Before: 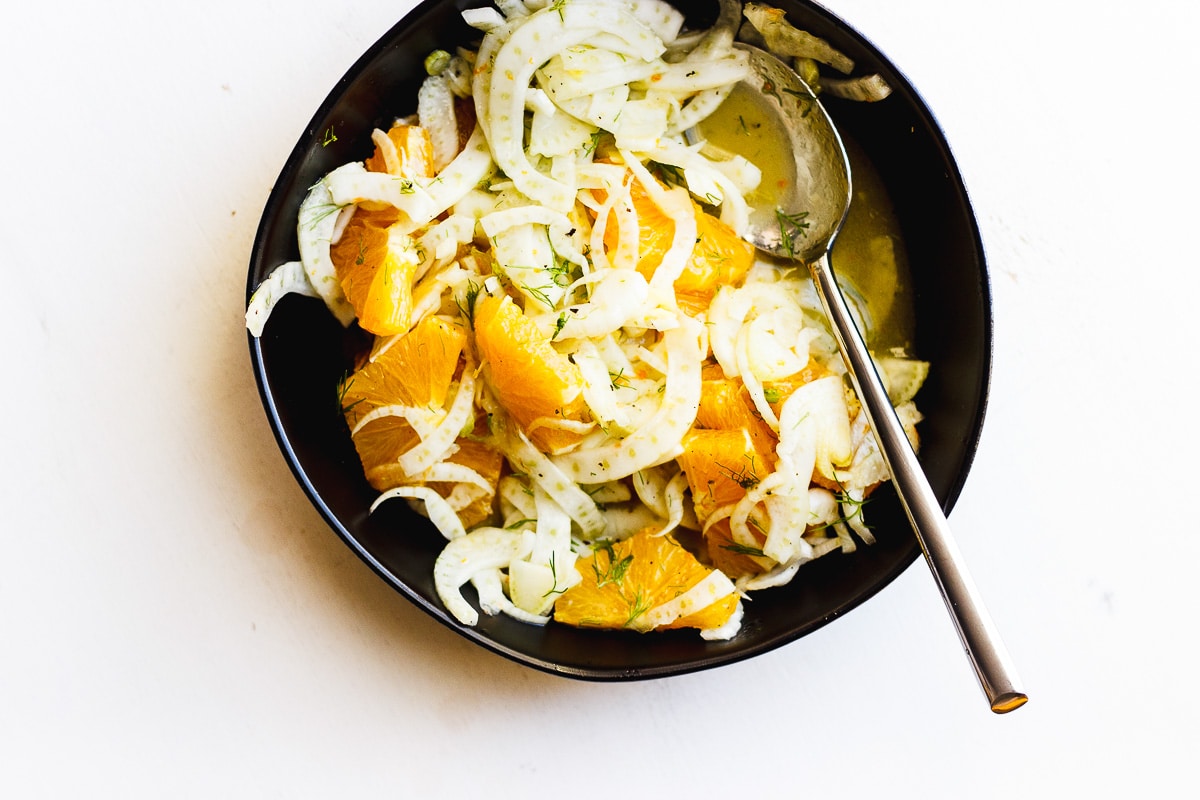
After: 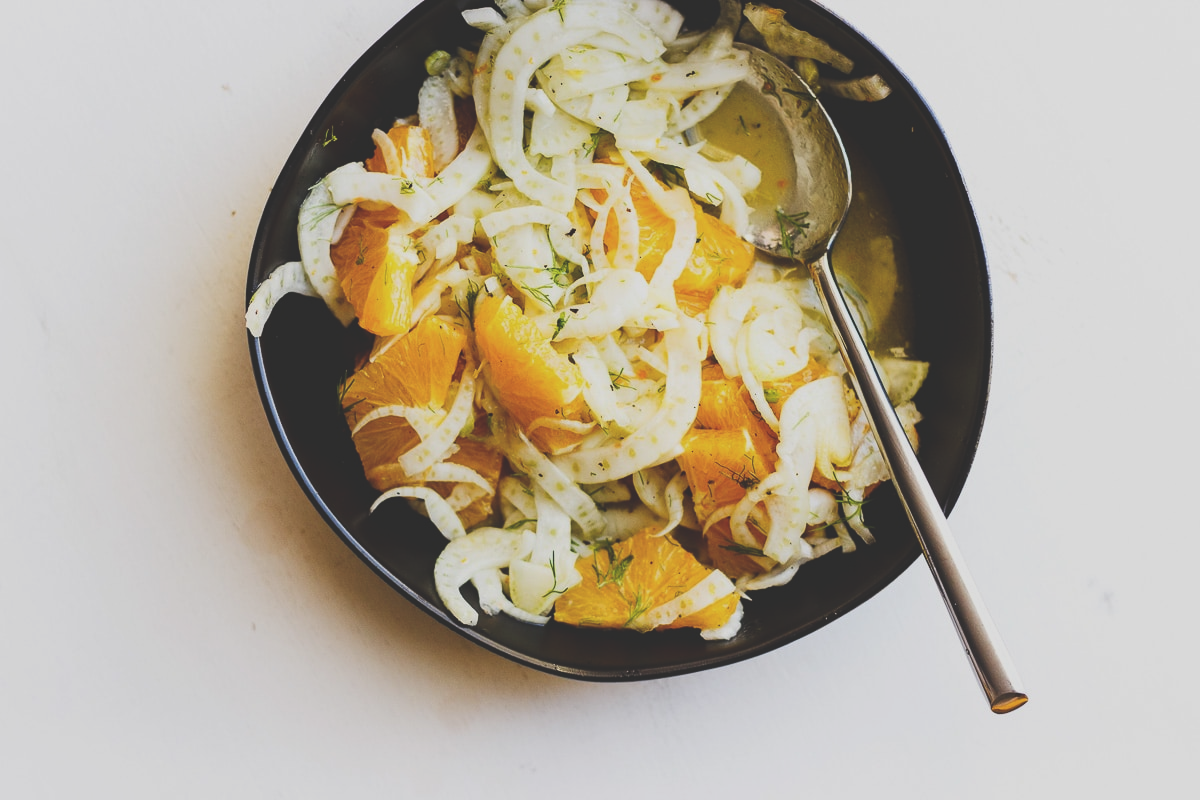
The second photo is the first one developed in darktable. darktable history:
exposure: black level correction -0.035, exposure -0.498 EV, compensate highlight preservation false
